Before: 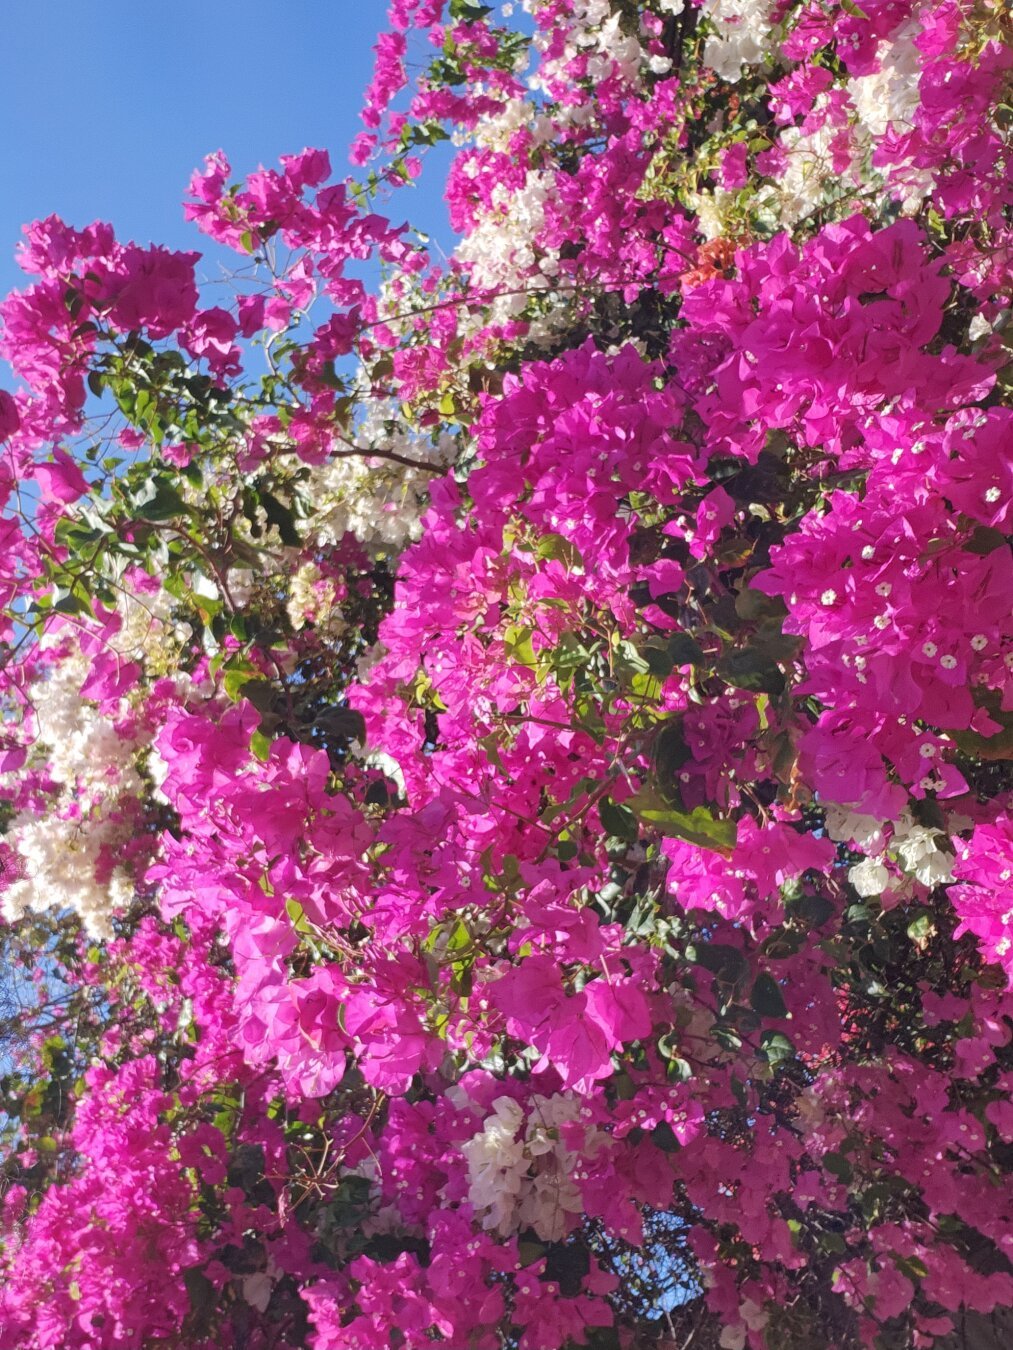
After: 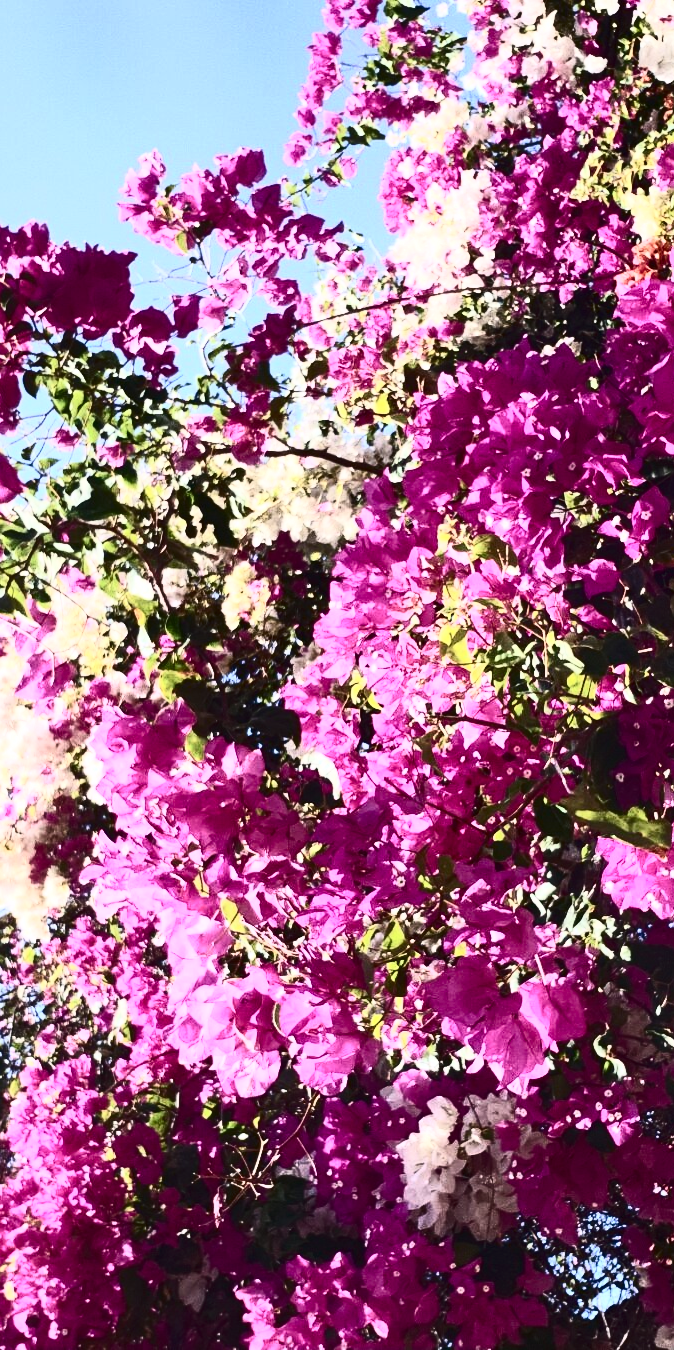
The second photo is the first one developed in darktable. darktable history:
contrast brightness saturation: contrast 0.916, brightness 0.196
crop and rotate: left 6.45%, right 26.988%
